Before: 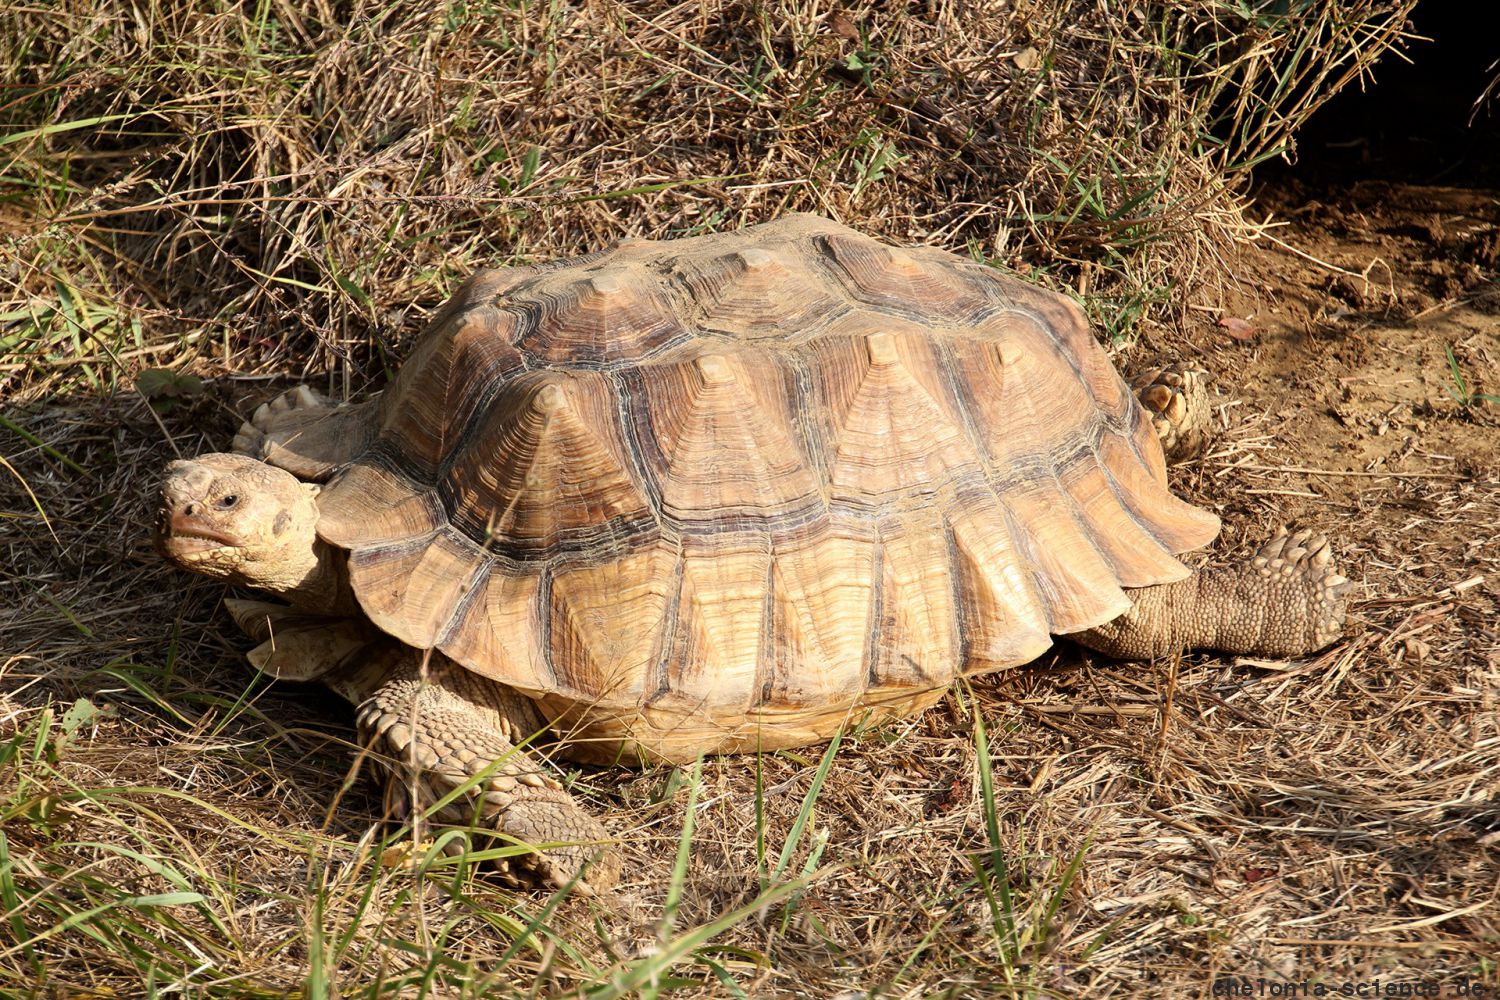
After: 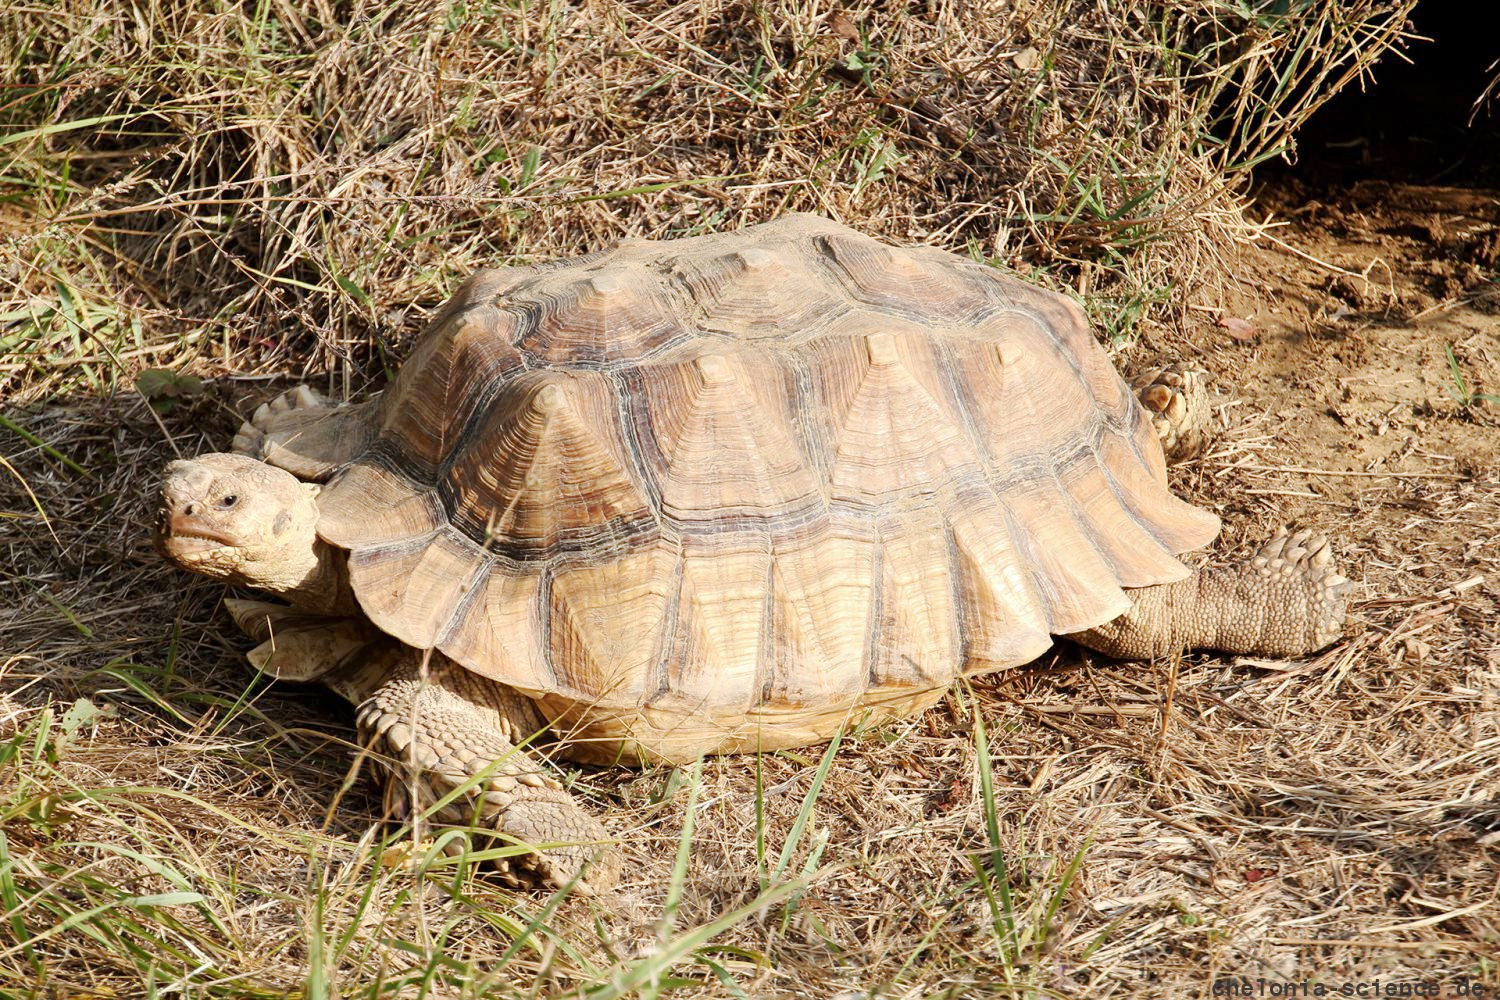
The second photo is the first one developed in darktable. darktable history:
base curve: curves: ch0 [(0, 0) (0.158, 0.273) (0.879, 0.895) (1, 1)], preserve colors none
tone equalizer: on, module defaults
